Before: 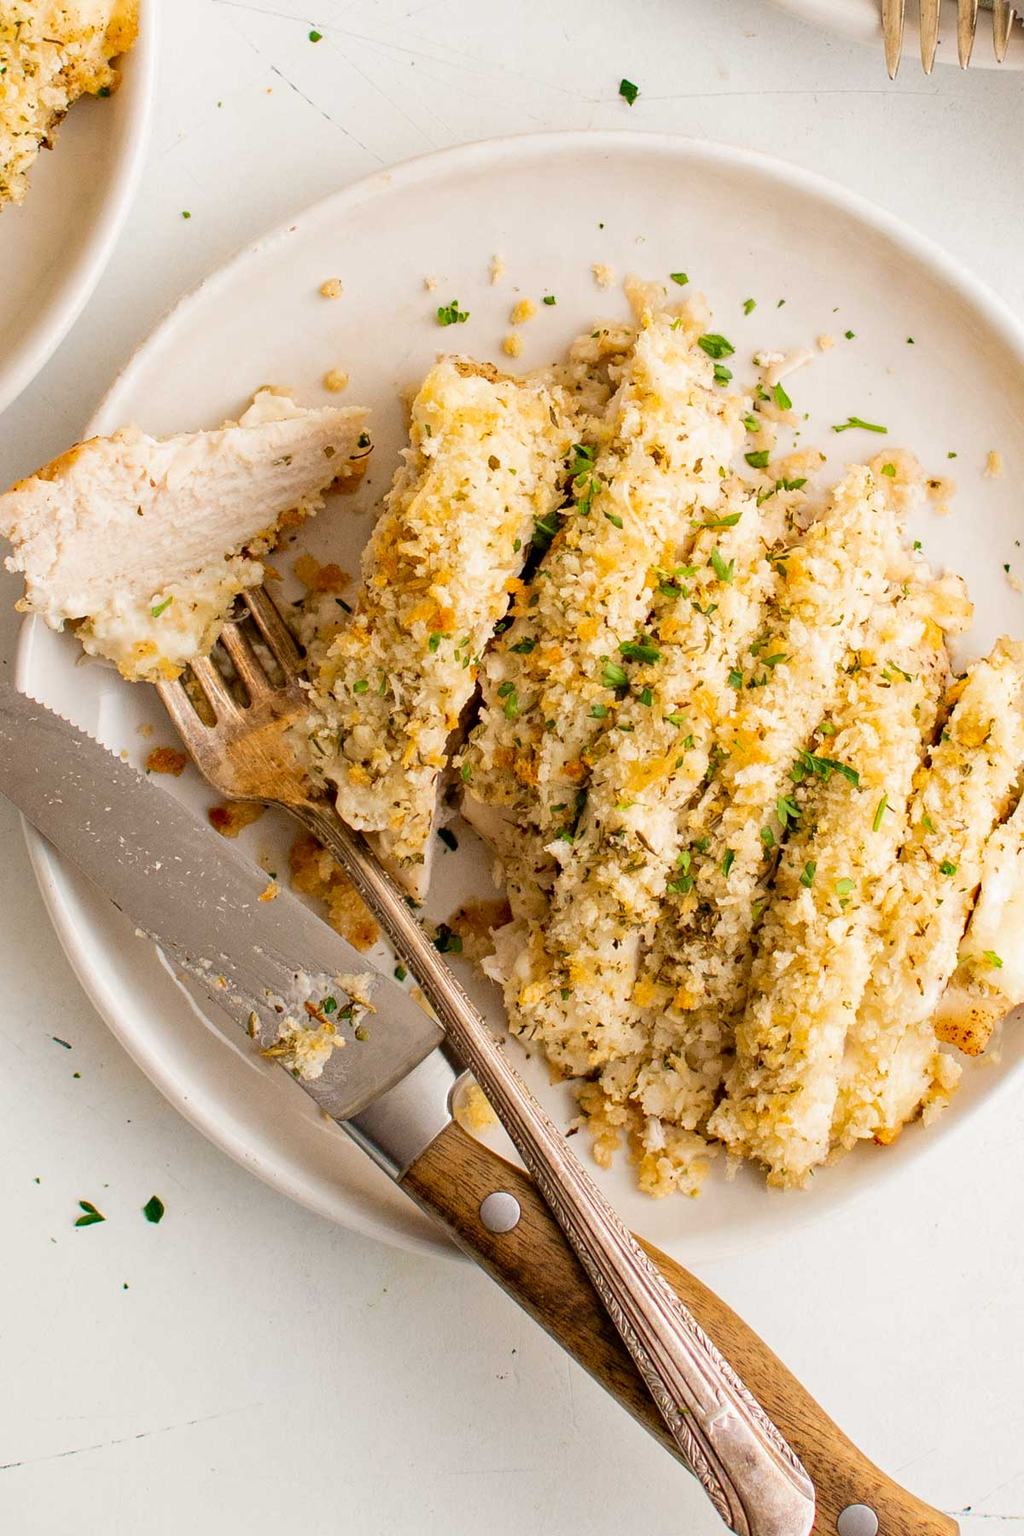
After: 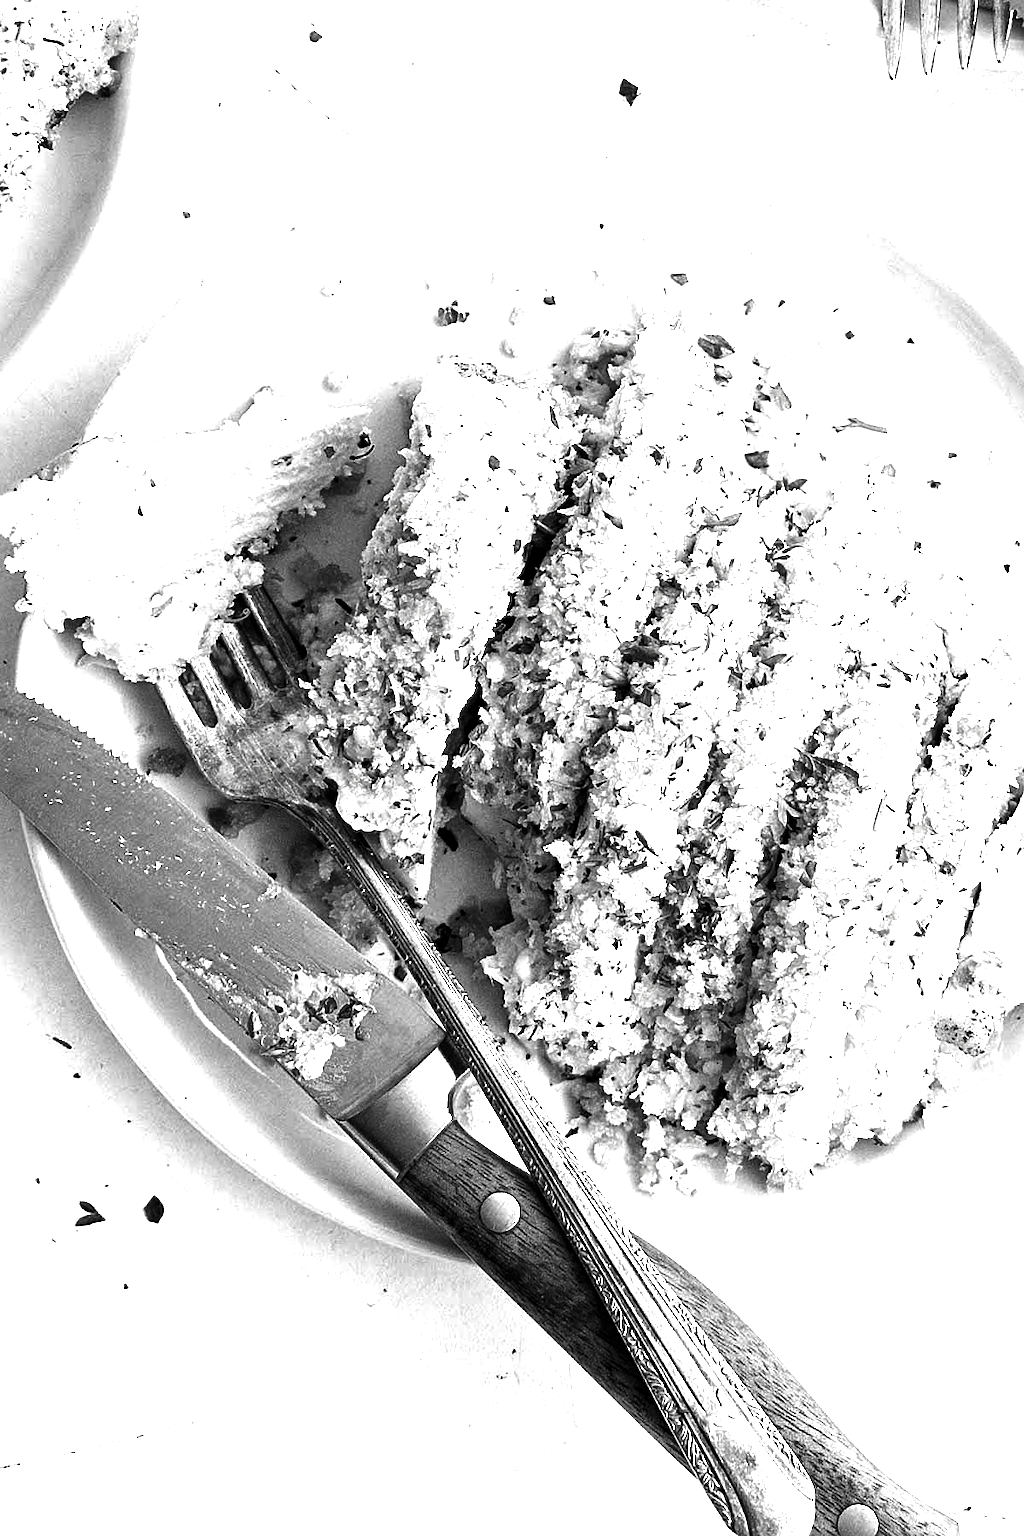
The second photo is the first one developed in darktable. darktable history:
contrast brightness saturation: contrast -0.028, brightness -0.603, saturation -0.997
exposure: black level correction 0, exposure 1.2 EV, compensate exposure bias true, compensate highlight preservation false
sharpen: on, module defaults
